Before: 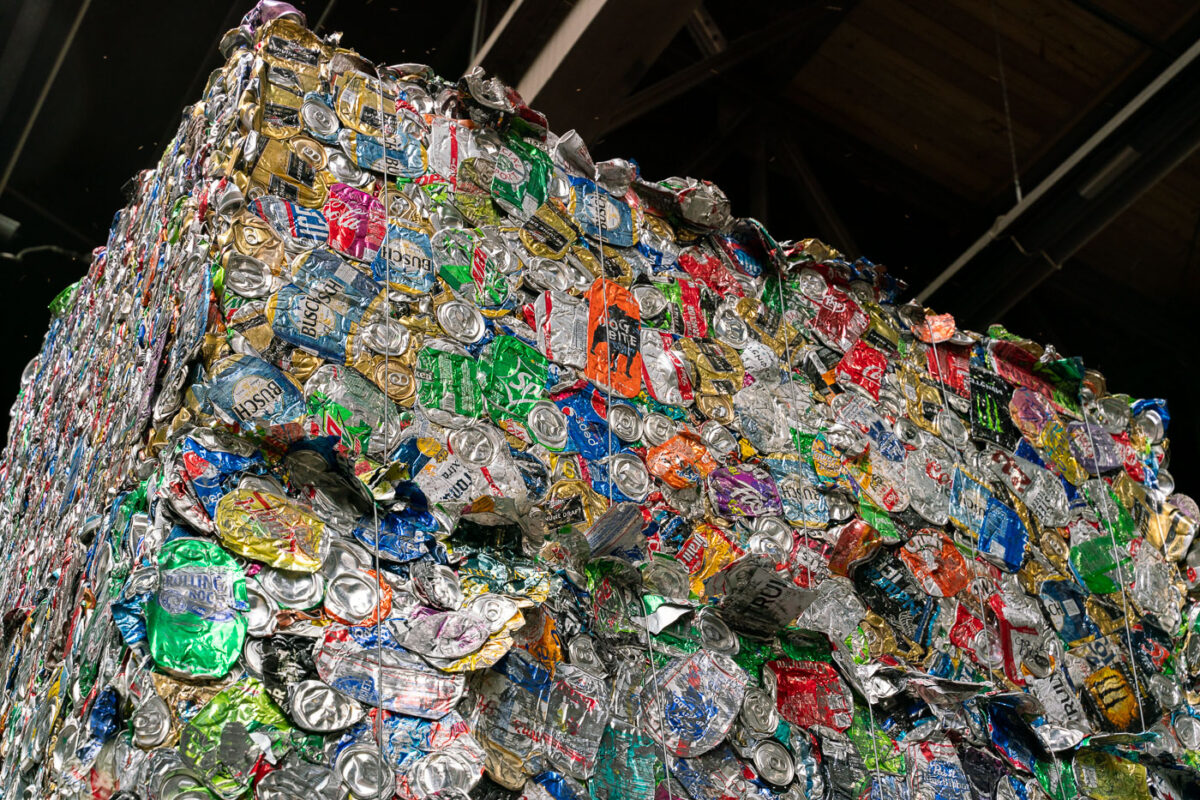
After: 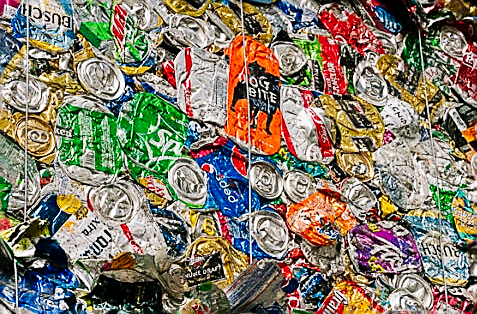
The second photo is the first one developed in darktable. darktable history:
base curve: curves: ch0 [(0, 0) (0.036, 0.025) (0.121, 0.166) (0.206, 0.329) (0.605, 0.79) (1, 1)], preserve colors none
crop: left 30.076%, top 30.428%, right 30.091%, bottom 30.291%
exposure: black level correction 0.001, exposure -0.197 EV, compensate exposure bias true, compensate highlight preservation false
sharpen: radius 1.412, amount 1.244, threshold 0.842
